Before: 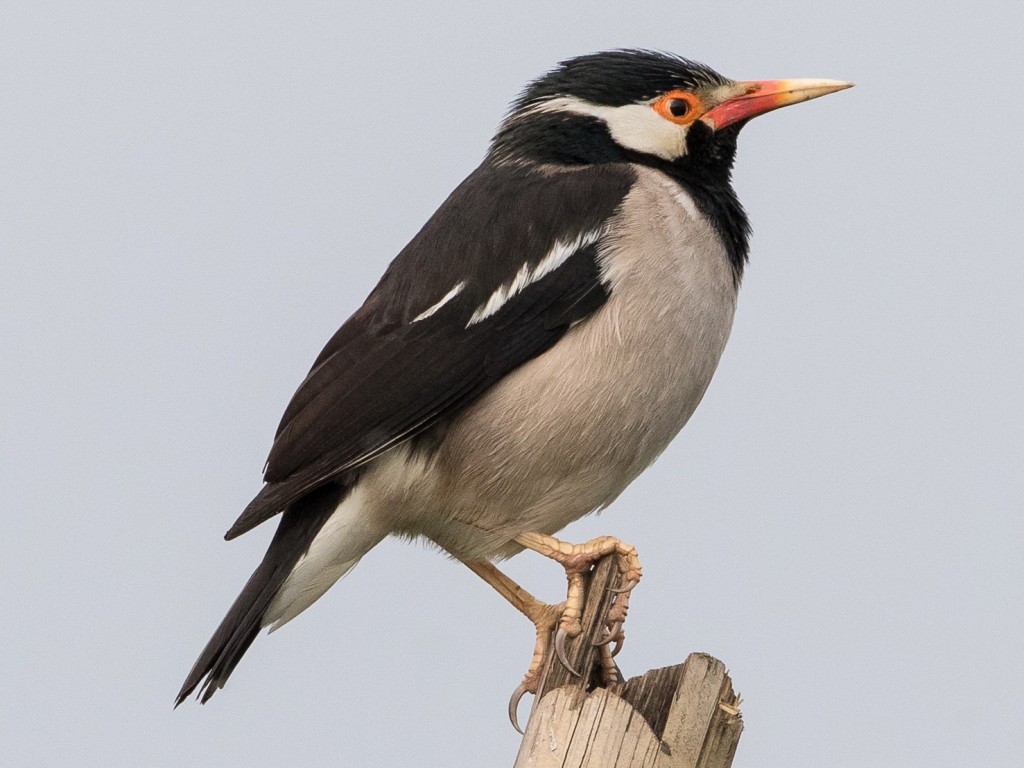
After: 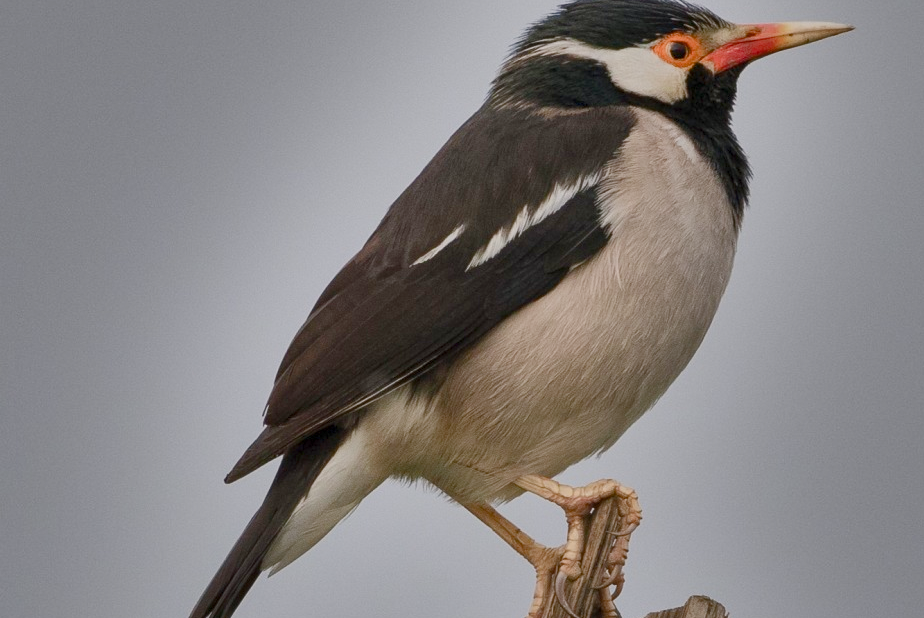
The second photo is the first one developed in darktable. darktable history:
crop: top 7.49%, right 9.717%, bottom 11.943%
color balance rgb: shadows lift › chroma 1%, shadows lift › hue 113°, highlights gain › chroma 0.2%, highlights gain › hue 333°, perceptual saturation grading › global saturation 20%, perceptual saturation grading › highlights -50%, perceptual saturation grading › shadows 25%, contrast -20%
shadows and highlights: shadows 20.91, highlights -82.73, soften with gaussian
